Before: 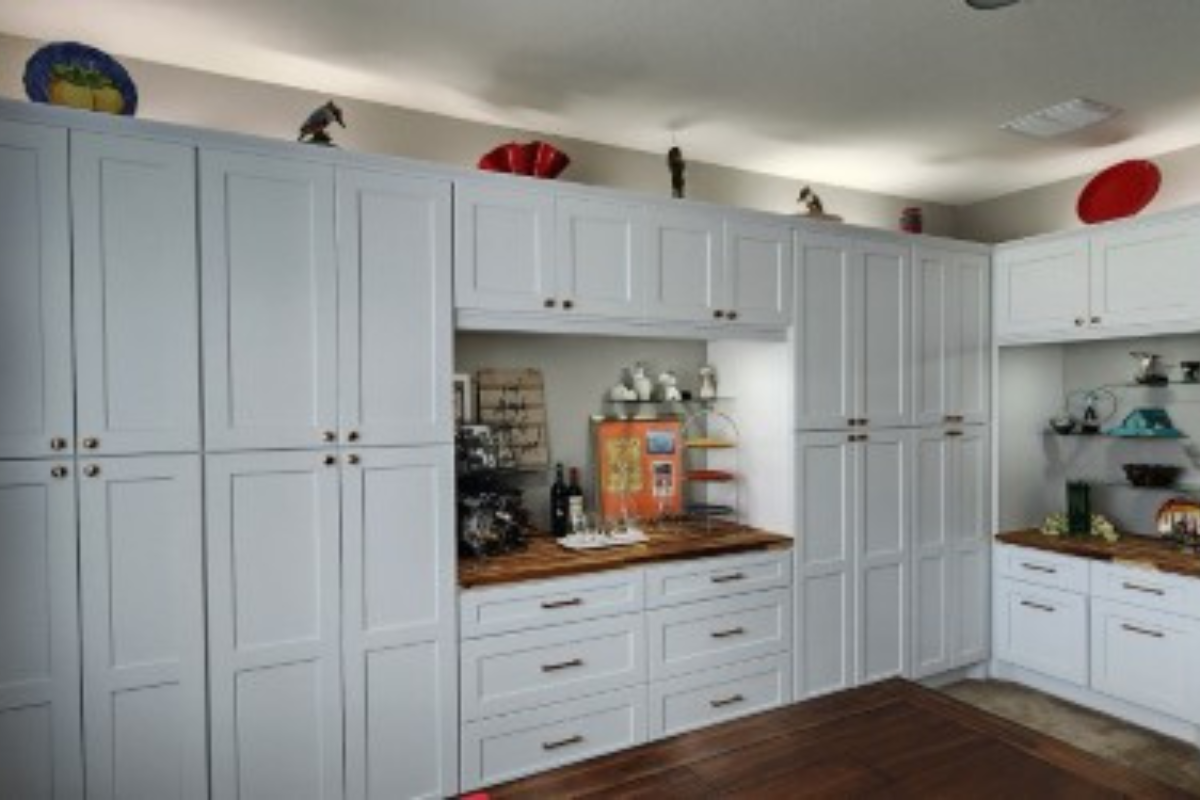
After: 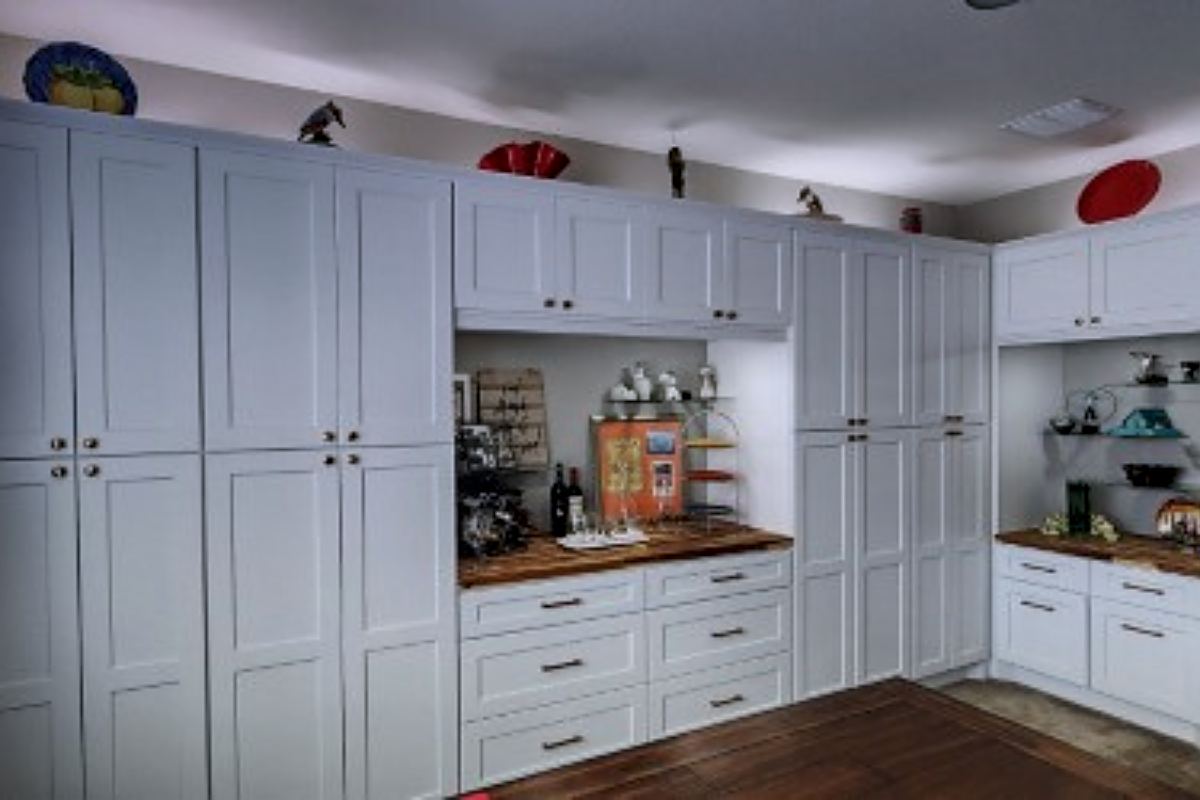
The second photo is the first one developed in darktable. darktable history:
graduated density: hue 238.83°, saturation 50%
sharpen: on, module defaults
local contrast: on, module defaults
